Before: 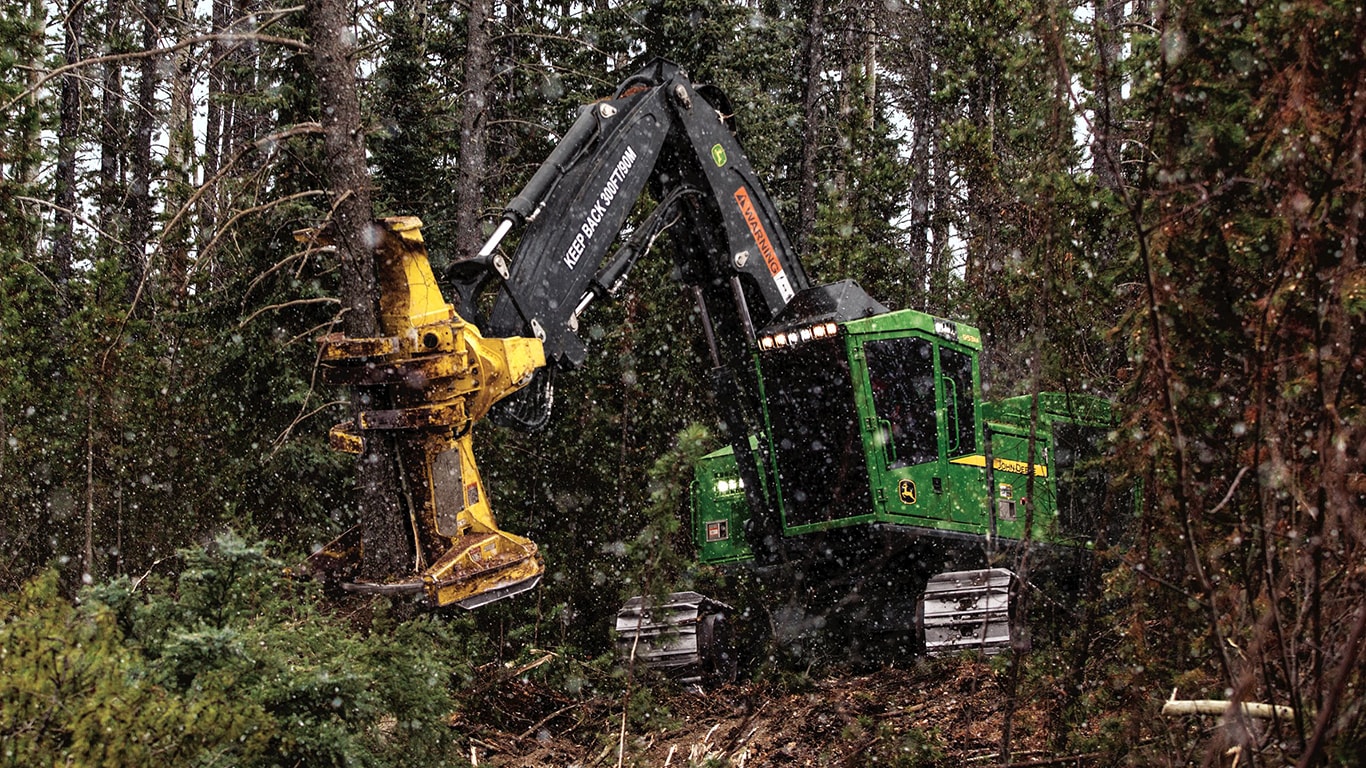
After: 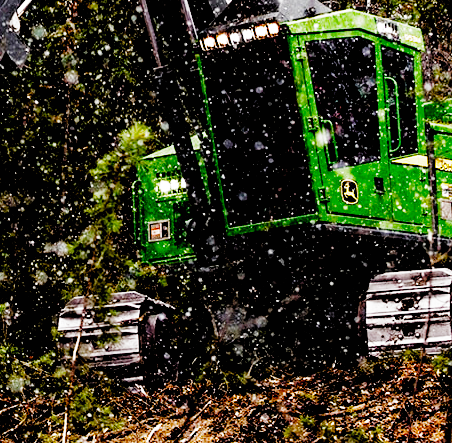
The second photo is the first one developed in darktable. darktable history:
crop: left 40.878%, top 39.176%, right 25.993%, bottom 3.081%
filmic rgb: black relative exposure -2.85 EV, white relative exposure 4.56 EV, hardness 1.77, contrast 1.25, preserve chrominance no, color science v5 (2021)
color balance rgb: linear chroma grading › global chroma 9%, perceptual saturation grading › global saturation 36%, perceptual saturation grading › shadows 35%, perceptual brilliance grading › global brilliance 15%, perceptual brilliance grading › shadows -35%, global vibrance 15%
exposure: exposure 1.15 EV, compensate highlight preservation false
